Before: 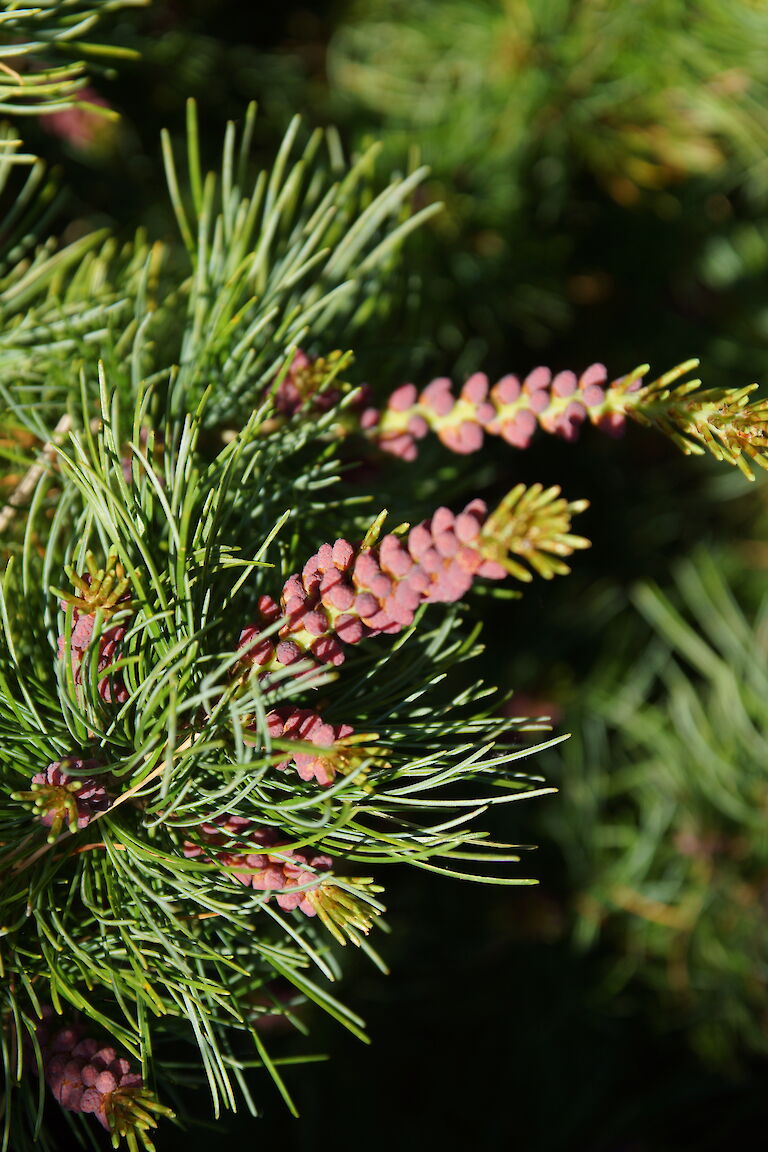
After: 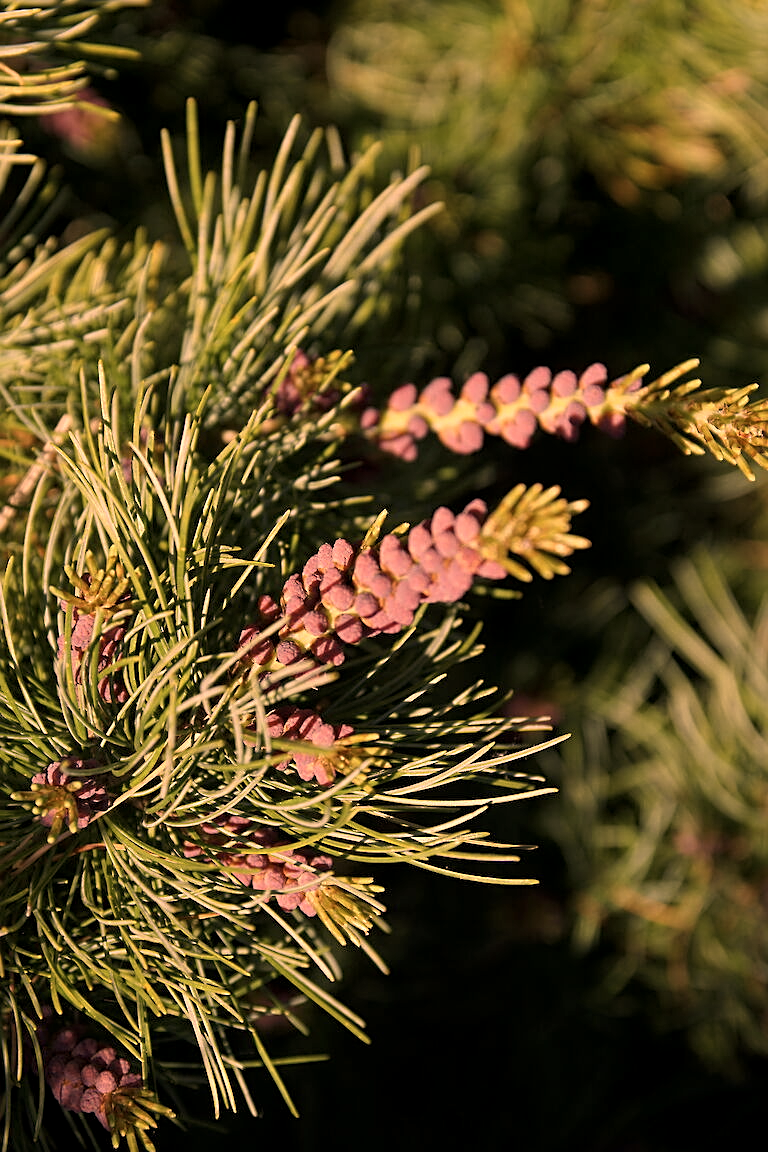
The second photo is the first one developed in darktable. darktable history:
exposure: black level correction 0.001, exposure 0.017 EV, compensate highlight preservation false
local contrast: highlights 100%, shadows 99%, detail 120%, midtone range 0.2
color correction: highlights a* 39.46, highlights b* 39.57, saturation 0.687
sharpen: on, module defaults
